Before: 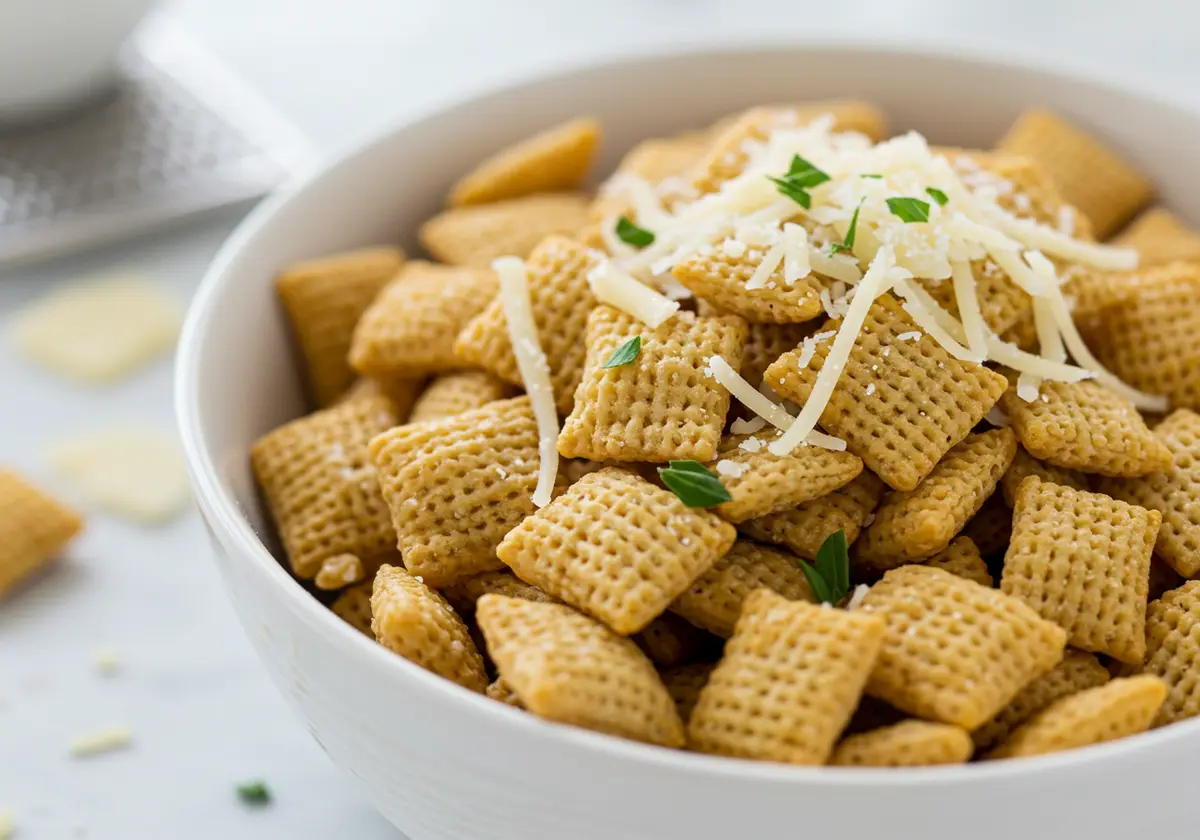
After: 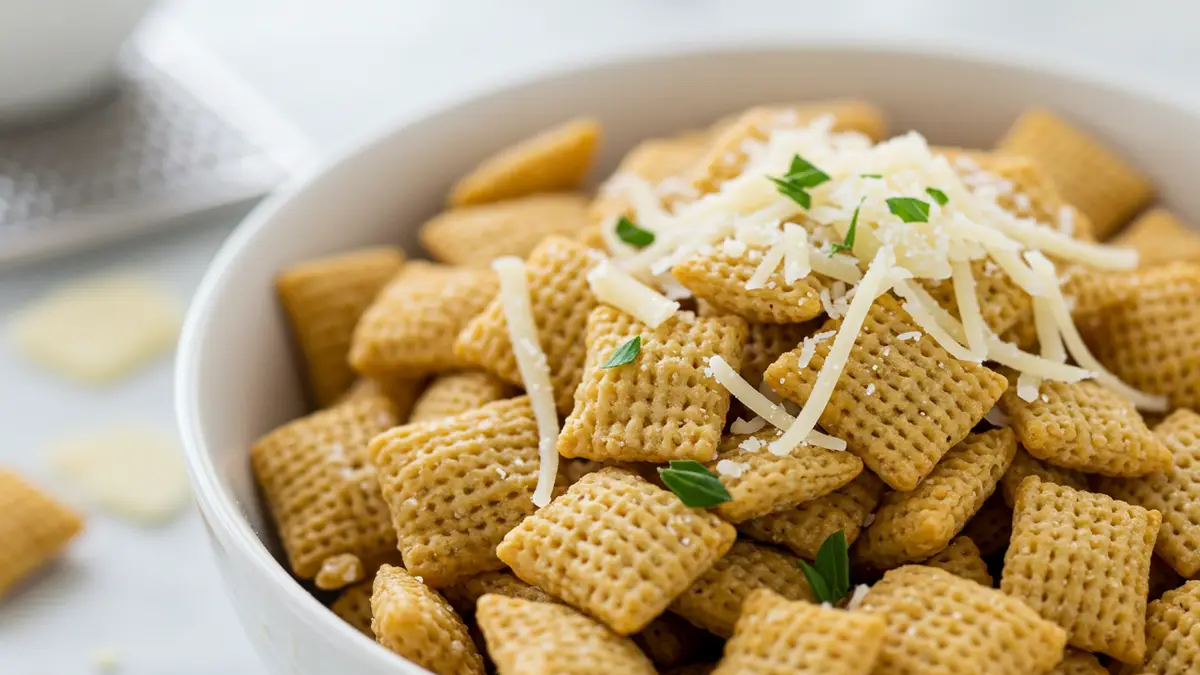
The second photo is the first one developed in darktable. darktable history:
crop: bottom 19.603%
